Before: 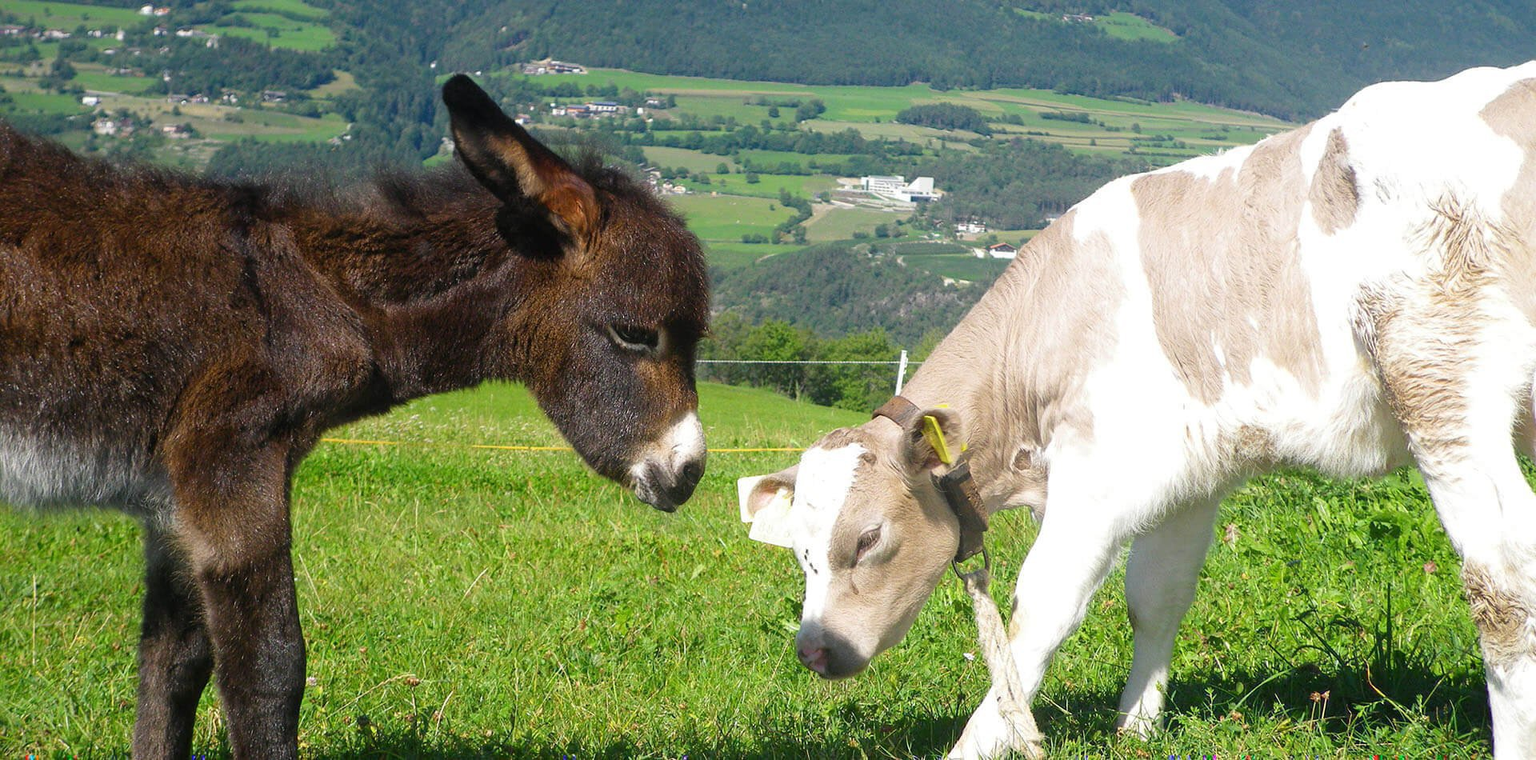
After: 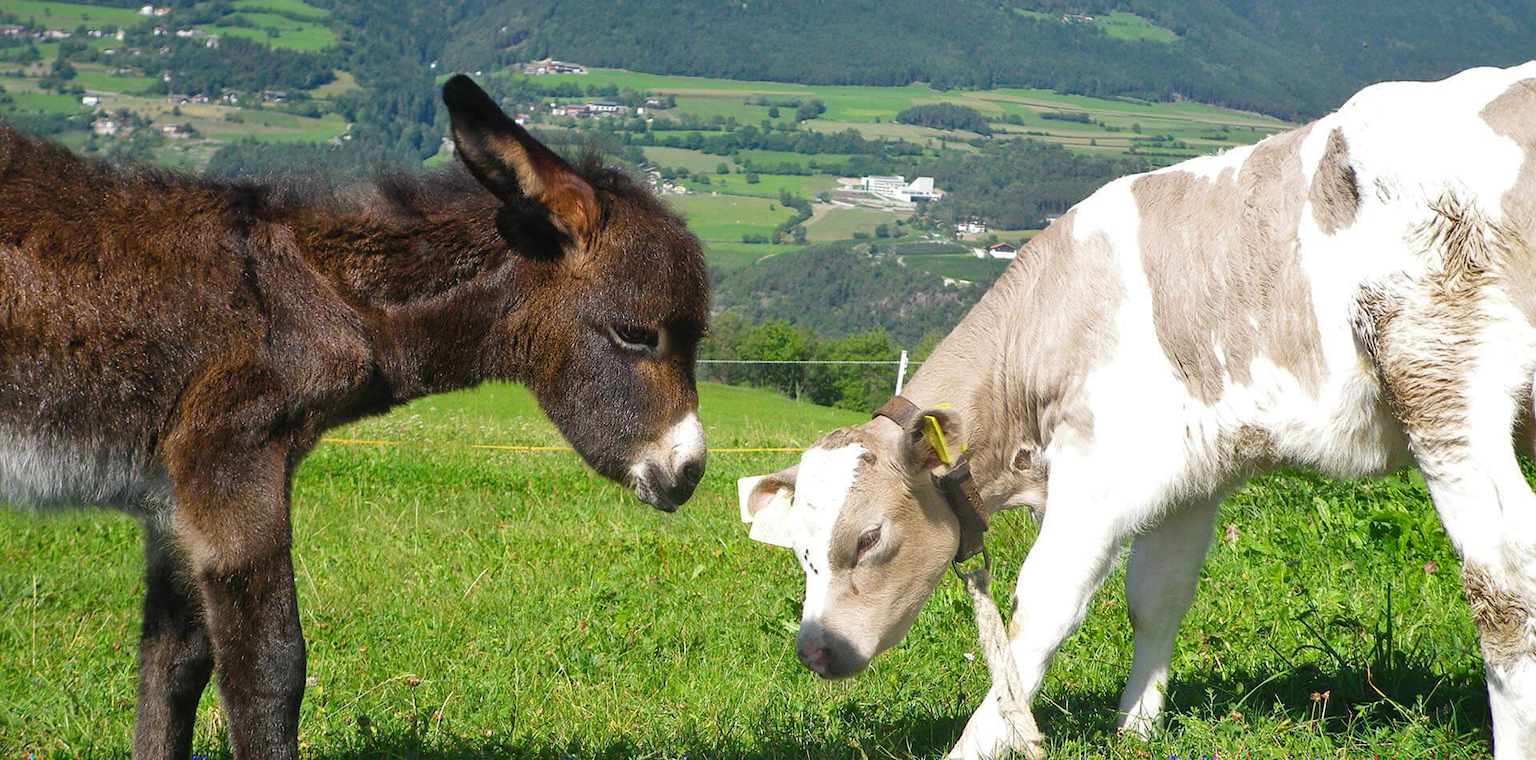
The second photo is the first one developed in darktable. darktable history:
shadows and highlights: low approximation 0.01, soften with gaussian
